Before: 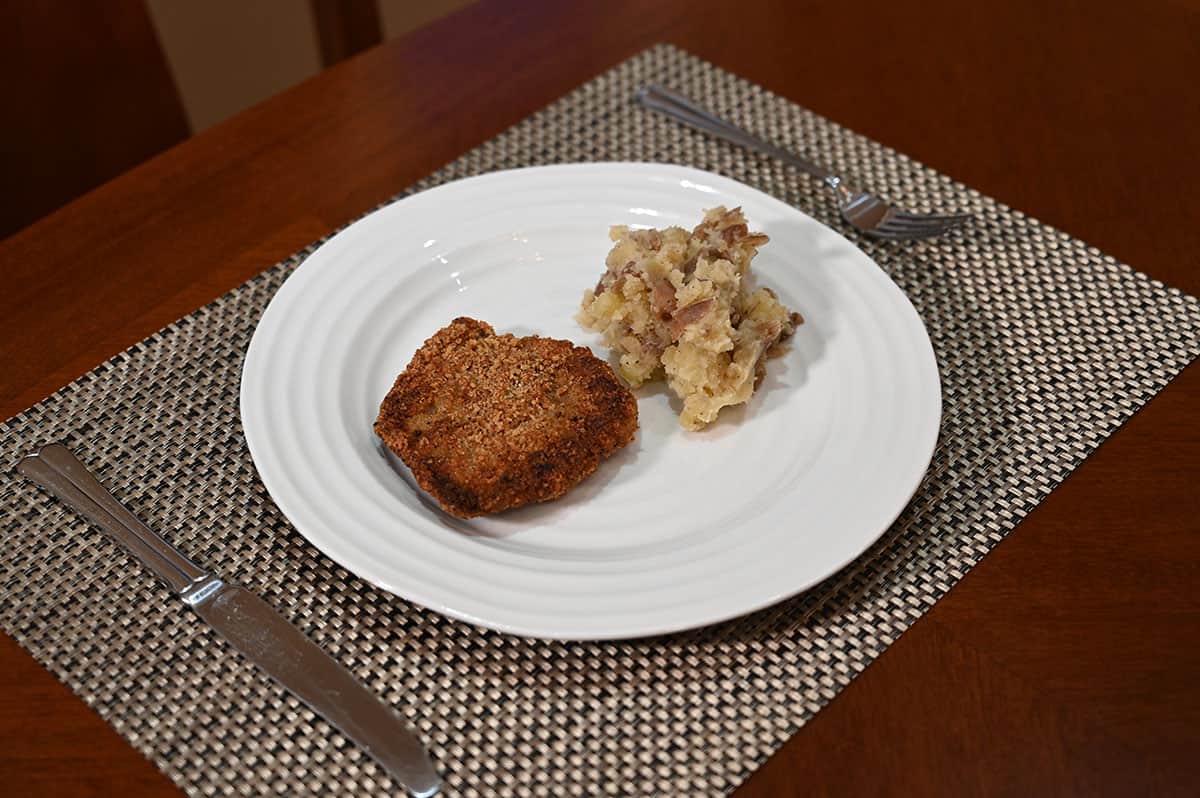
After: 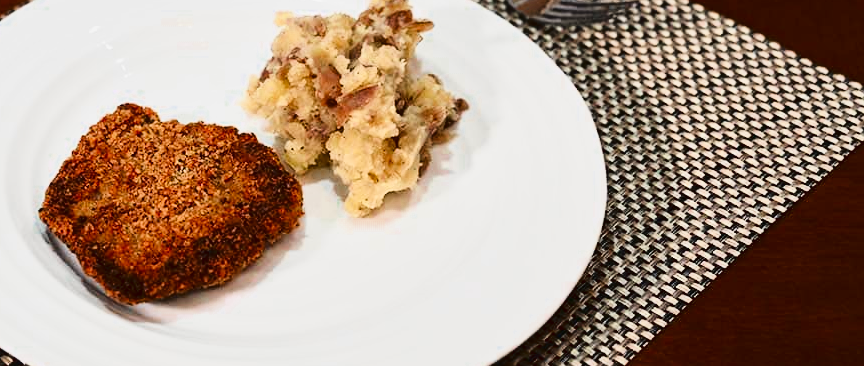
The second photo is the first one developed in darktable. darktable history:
local contrast: mode bilateral grid, contrast 20, coarseness 50, detail 132%, midtone range 0.2
contrast brightness saturation: contrast 0.09, saturation 0.28
crop and rotate: left 27.938%, top 27.046%, bottom 27.046%
tone curve: curves: ch0 [(0, 0.026) (0.155, 0.133) (0.272, 0.34) (0.434, 0.625) (0.676, 0.871) (0.994, 0.955)], color space Lab, linked channels, preserve colors none
color zones: curves: ch0 [(0, 0.5) (0.125, 0.4) (0.25, 0.5) (0.375, 0.4) (0.5, 0.4) (0.625, 0.35) (0.75, 0.35) (0.875, 0.5)]; ch1 [(0, 0.35) (0.125, 0.45) (0.25, 0.35) (0.375, 0.35) (0.5, 0.35) (0.625, 0.35) (0.75, 0.45) (0.875, 0.35)]; ch2 [(0, 0.6) (0.125, 0.5) (0.25, 0.5) (0.375, 0.6) (0.5, 0.6) (0.625, 0.5) (0.75, 0.5) (0.875, 0.5)]
